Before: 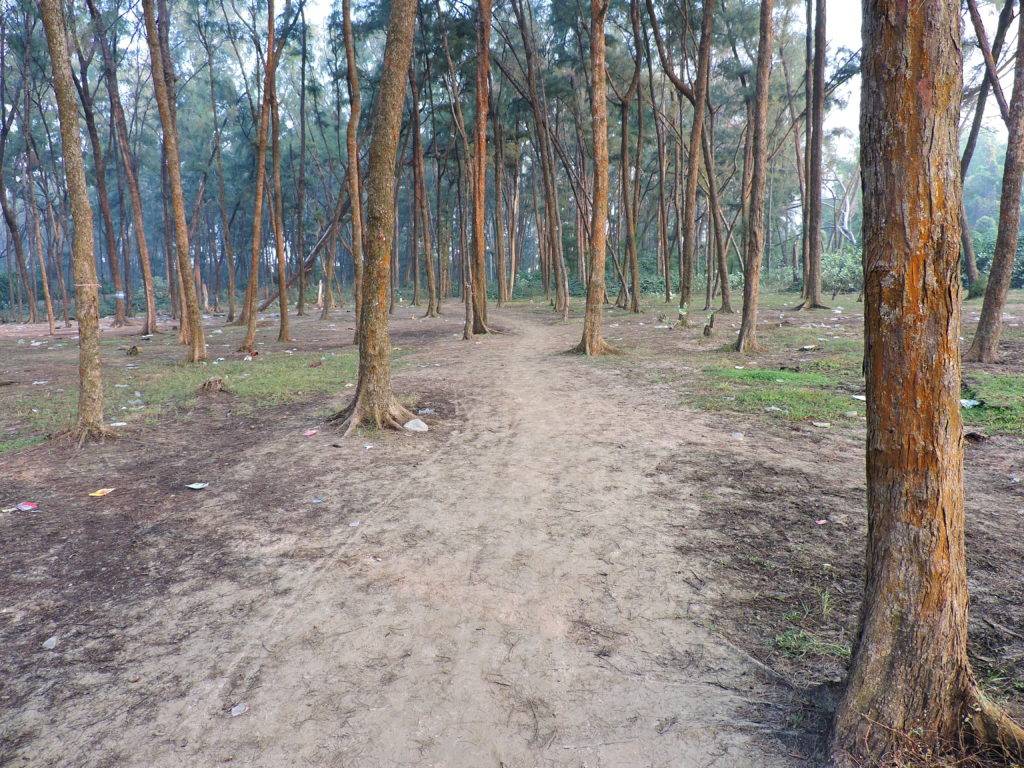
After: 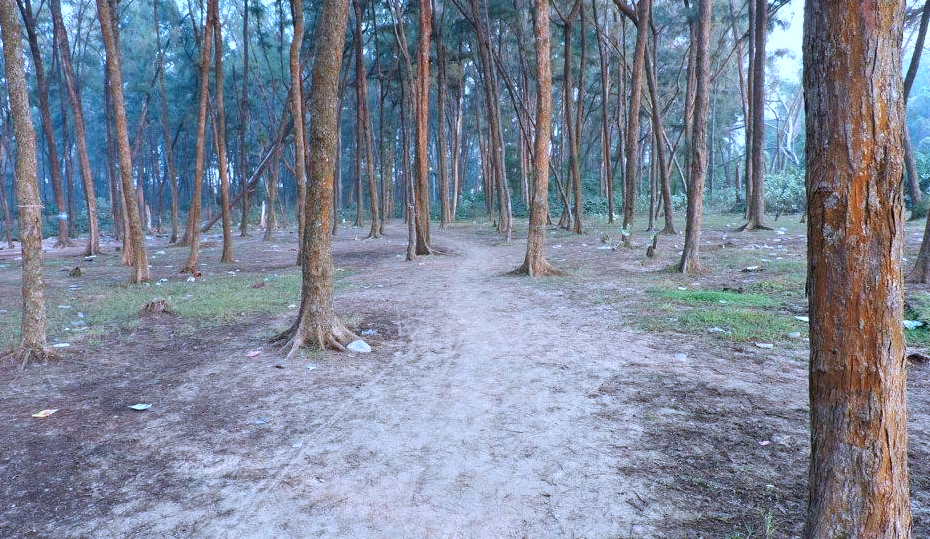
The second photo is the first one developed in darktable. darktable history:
crop: left 5.596%, top 10.314%, right 3.534%, bottom 19.395%
color correction: highlights a* -9.73, highlights b* -21.22
shadows and highlights: shadows 0, highlights 40
white balance: red 1.05, blue 1.072
